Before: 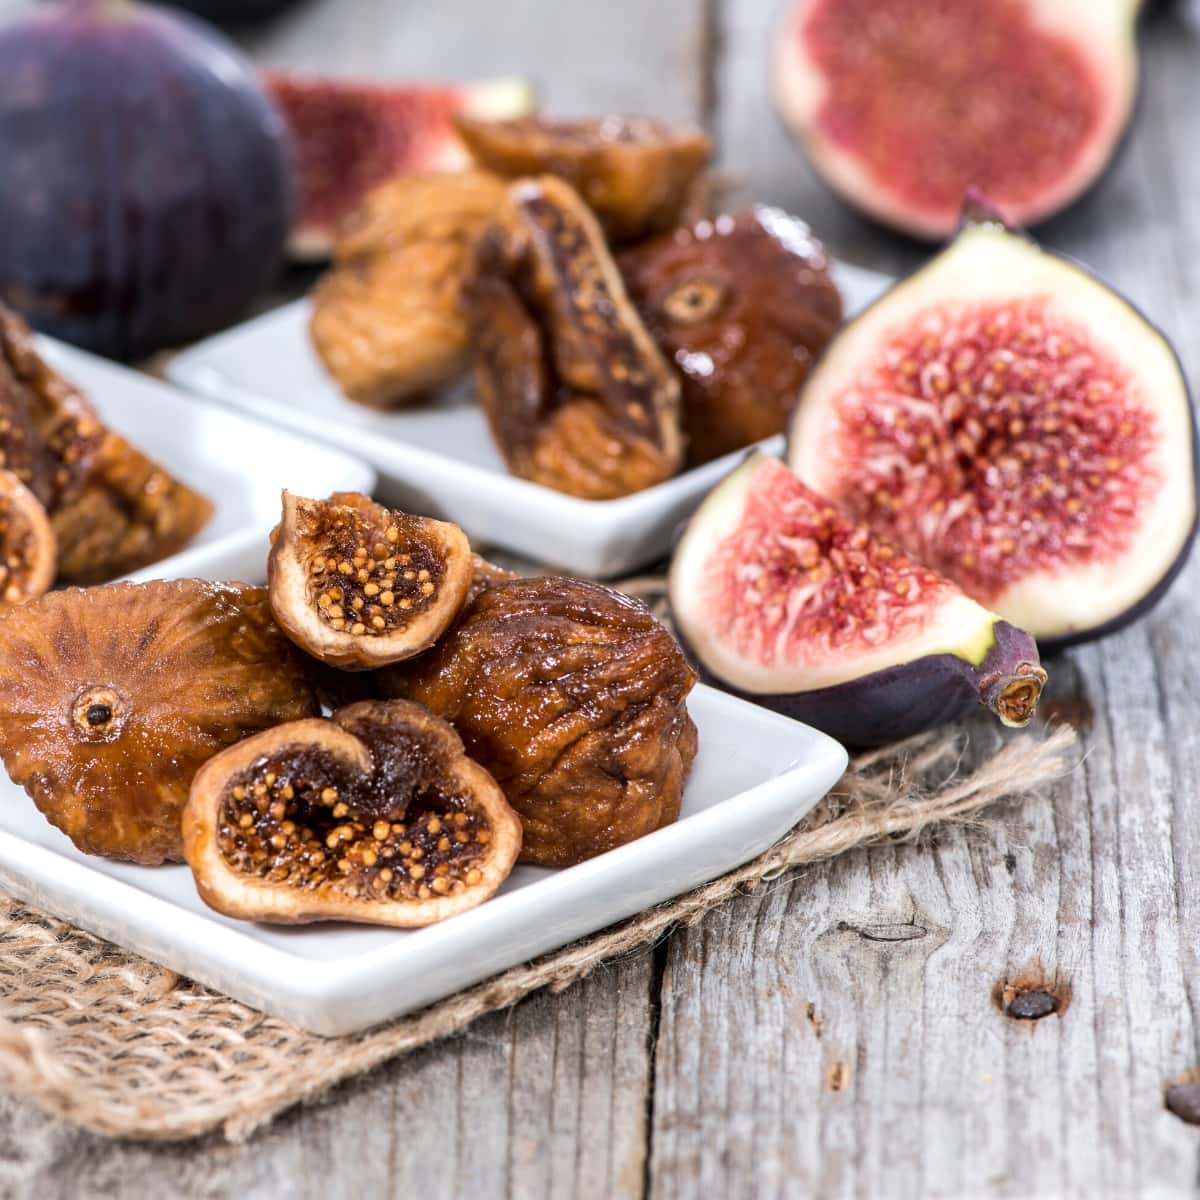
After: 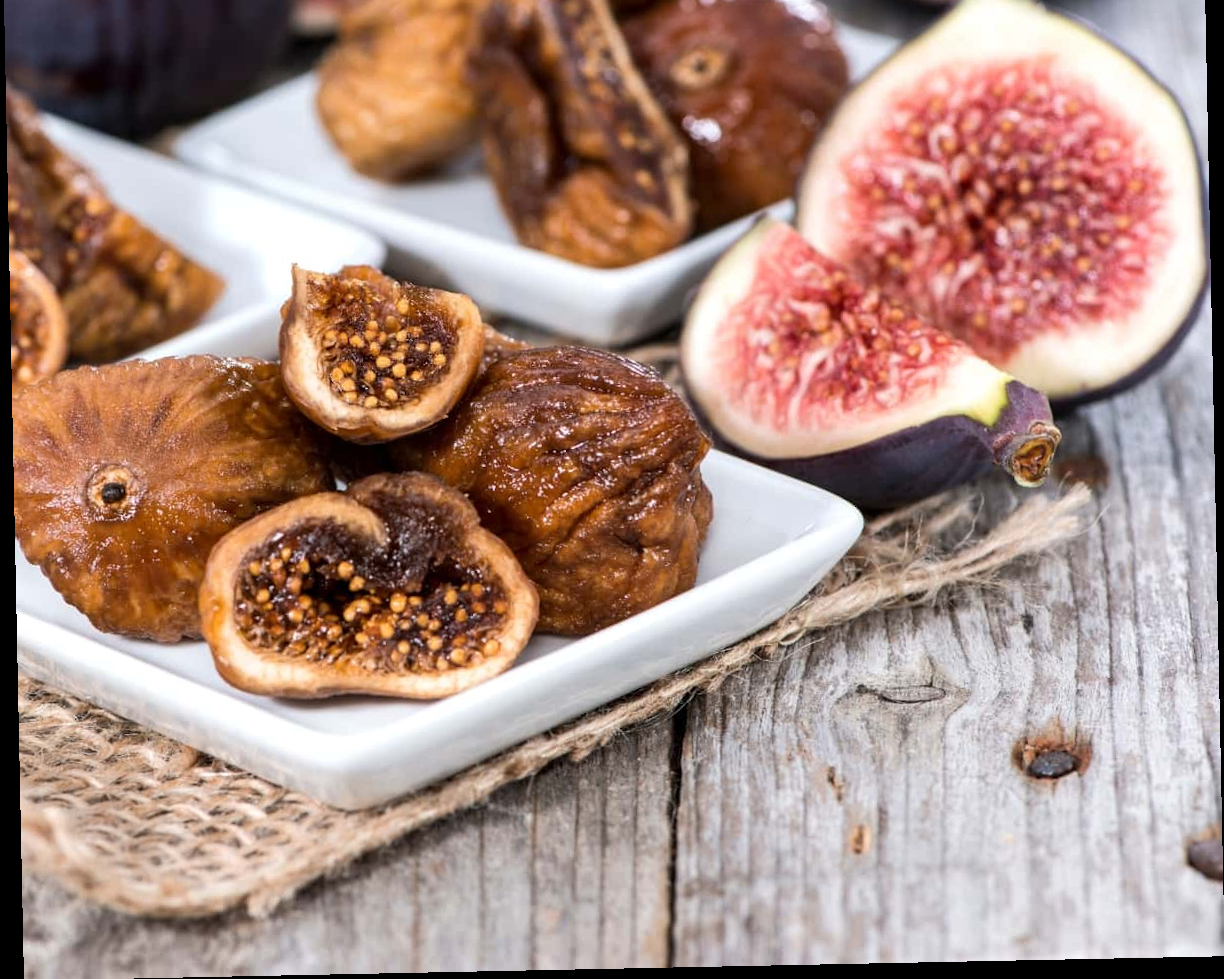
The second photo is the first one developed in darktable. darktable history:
rotate and perspective: rotation -1.17°, automatic cropping off
crop and rotate: top 19.998%
